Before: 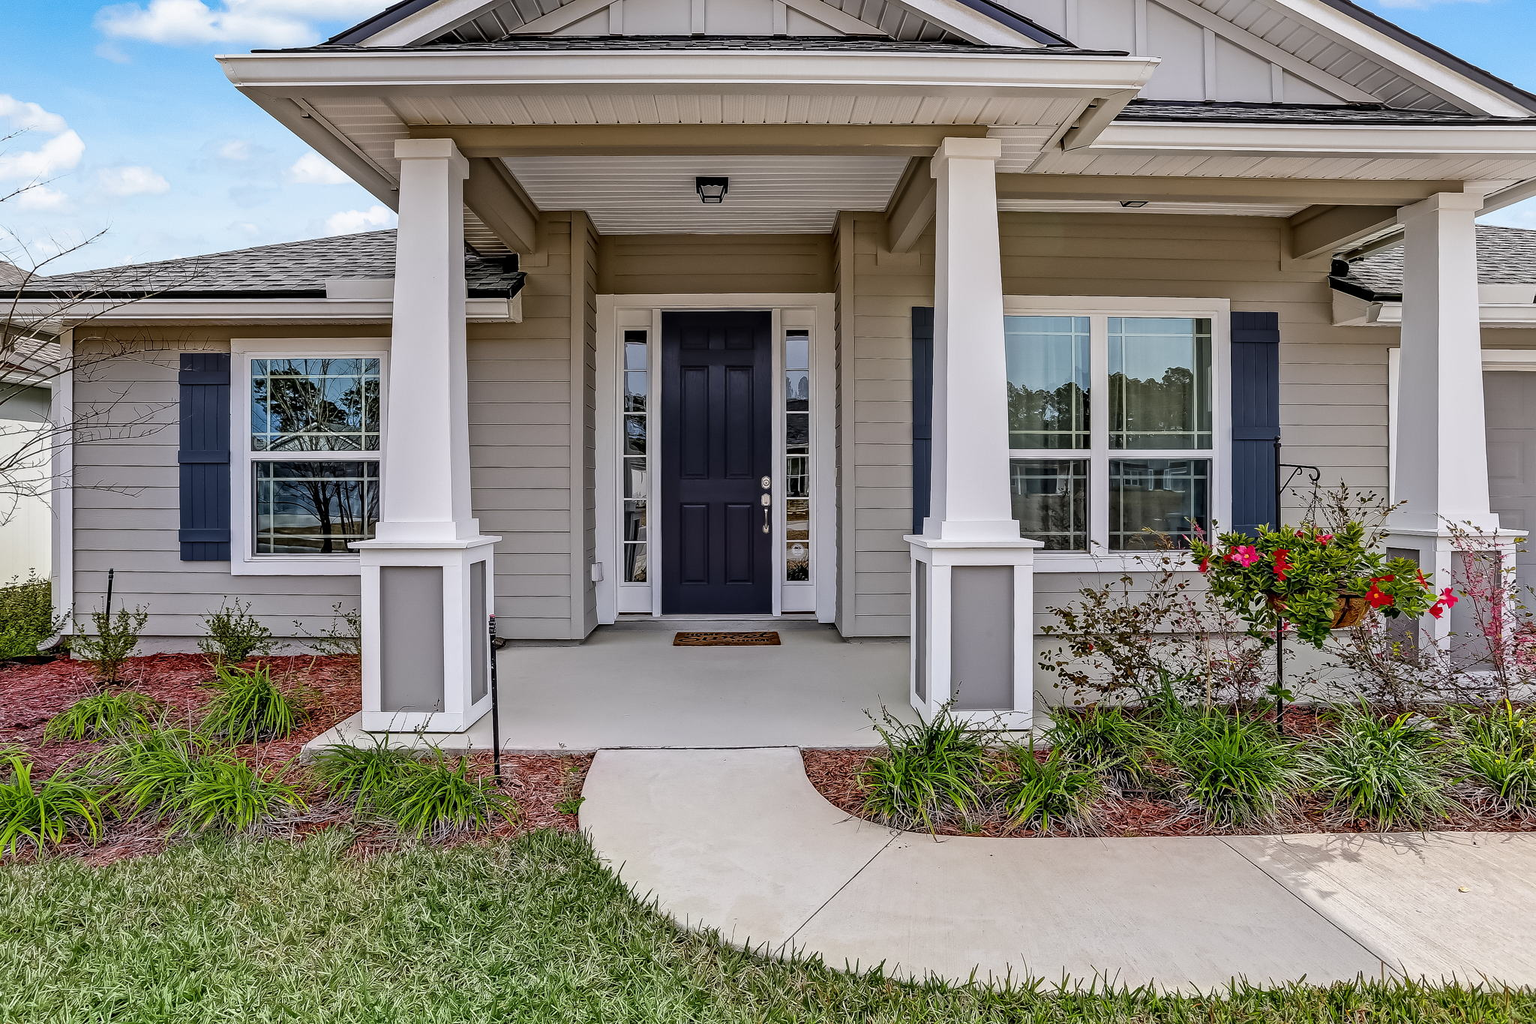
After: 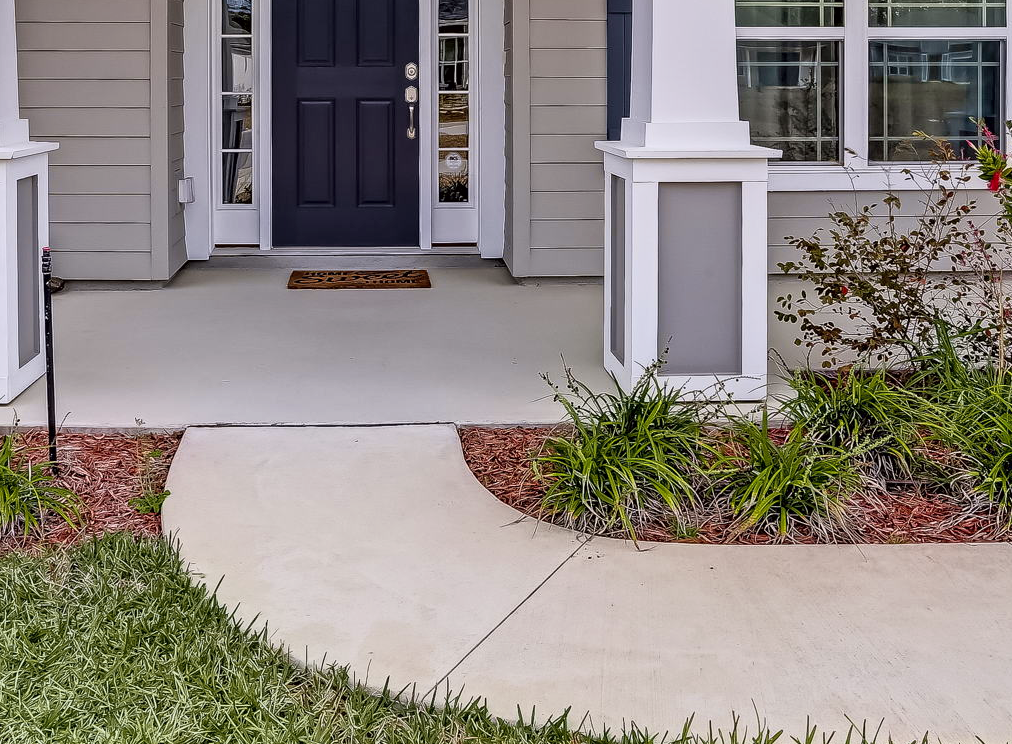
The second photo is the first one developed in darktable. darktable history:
tone curve: curves: ch0 [(0.013, 0) (0.061, 0.068) (0.239, 0.256) (0.502, 0.505) (0.683, 0.676) (0.761, 0.773) (0.858, 0.858) (0.987, 0.945)]; ch1 [(0, 0) (0.172, 0.123) (0.304, 0.288) (0.414, 0.44) (0.472, 0.473) (0.502, 0.508) (0.521, 0.528) (0.583, 0.595) (0.654, 0.673) (0.728, 0.761) (1, 1)]; ch2 [(0, 0) (0.411, 0.424) (0.485, 0.476) (0.502, 0.502) (0.553, 0.557) (0.57, 0.576) (1, 1)], color space Lab, independent channels, preserve colors none
crop: left 29.816%, top 41.939%, right 20.754%, bottom 3.497%
